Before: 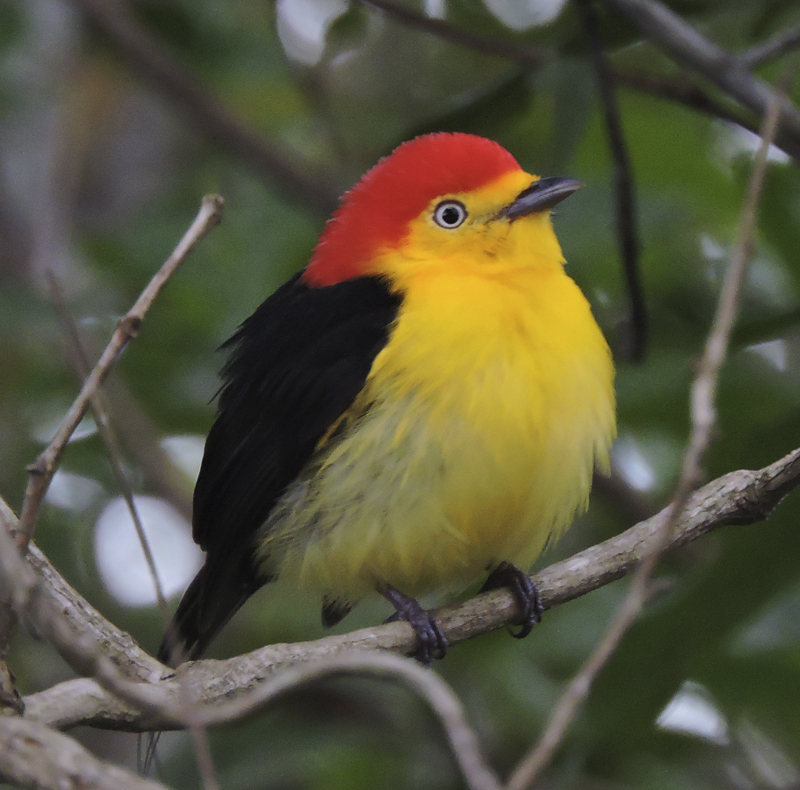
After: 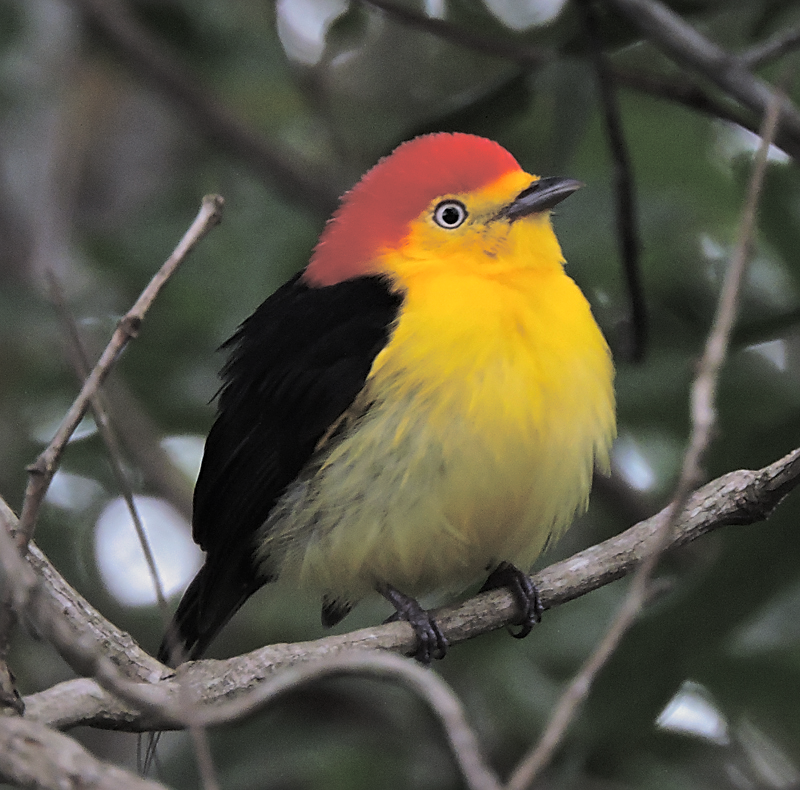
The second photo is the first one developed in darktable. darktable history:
split-toning: shadows › hue 43.2°, shadows › saturation 0, highlights › hue 50.4°, highlights › saturation 1
sharpen: on, module defaults
shadows and highlights: shadows -12.5, white point adjustment 4, highlights 28.33
